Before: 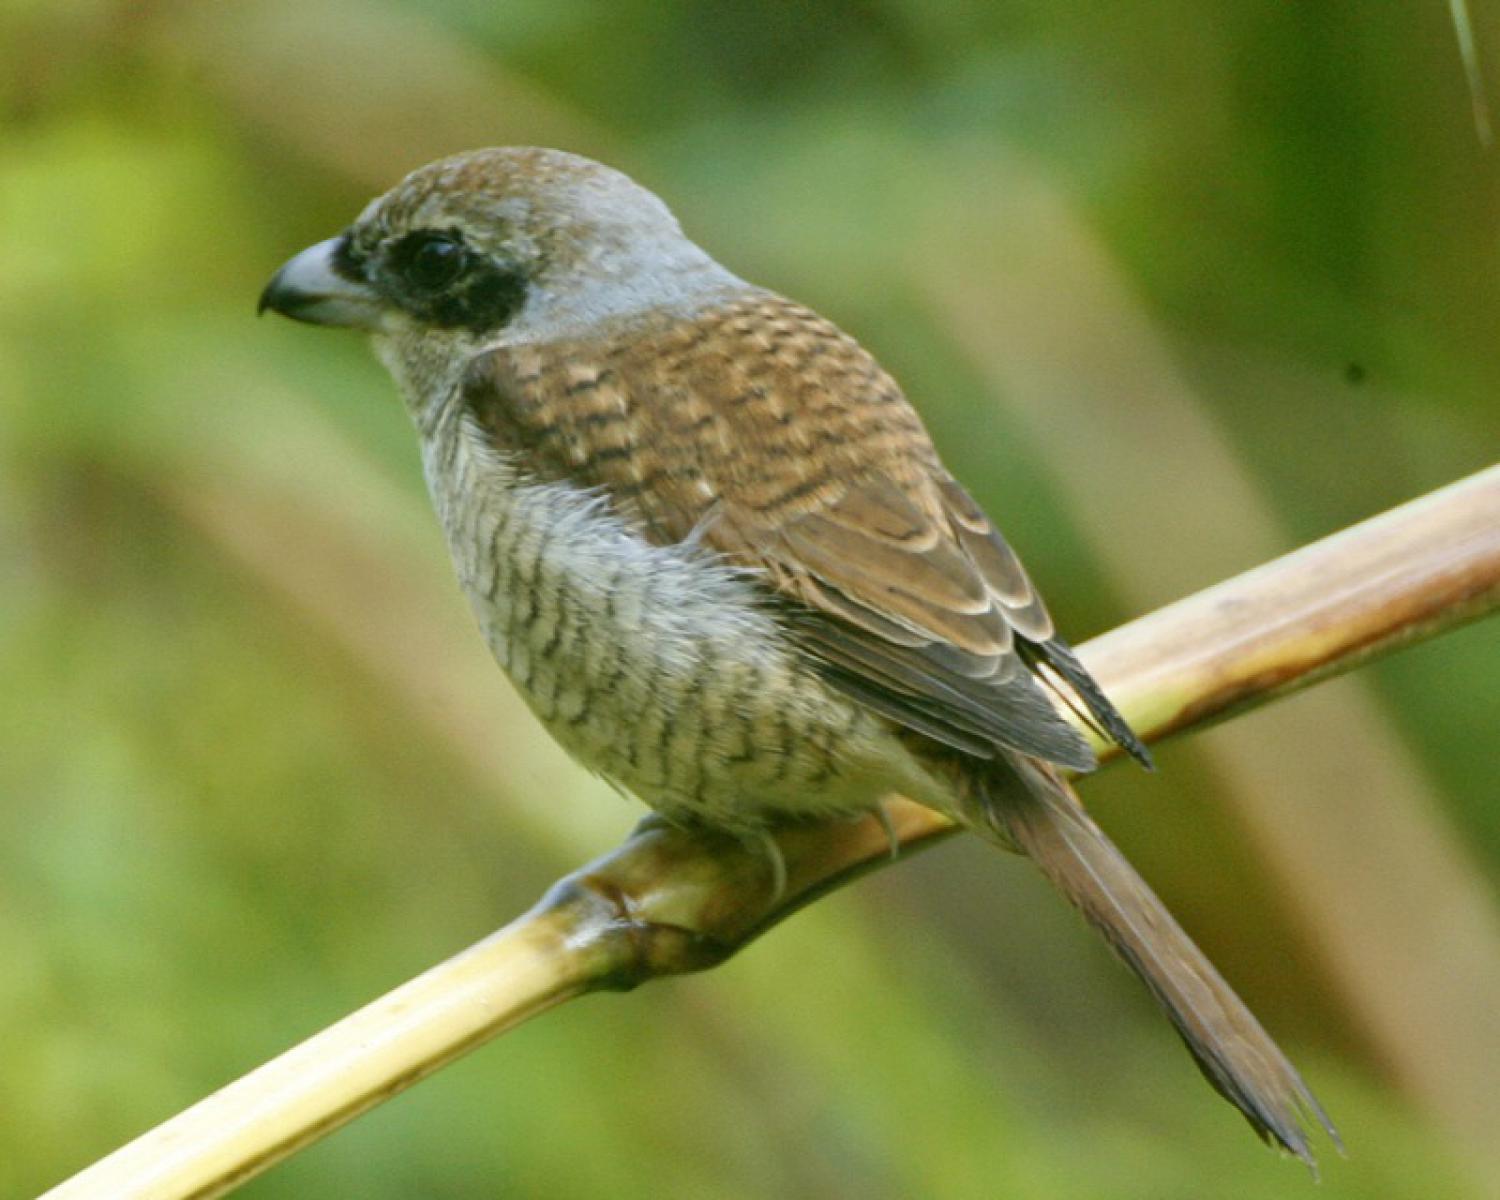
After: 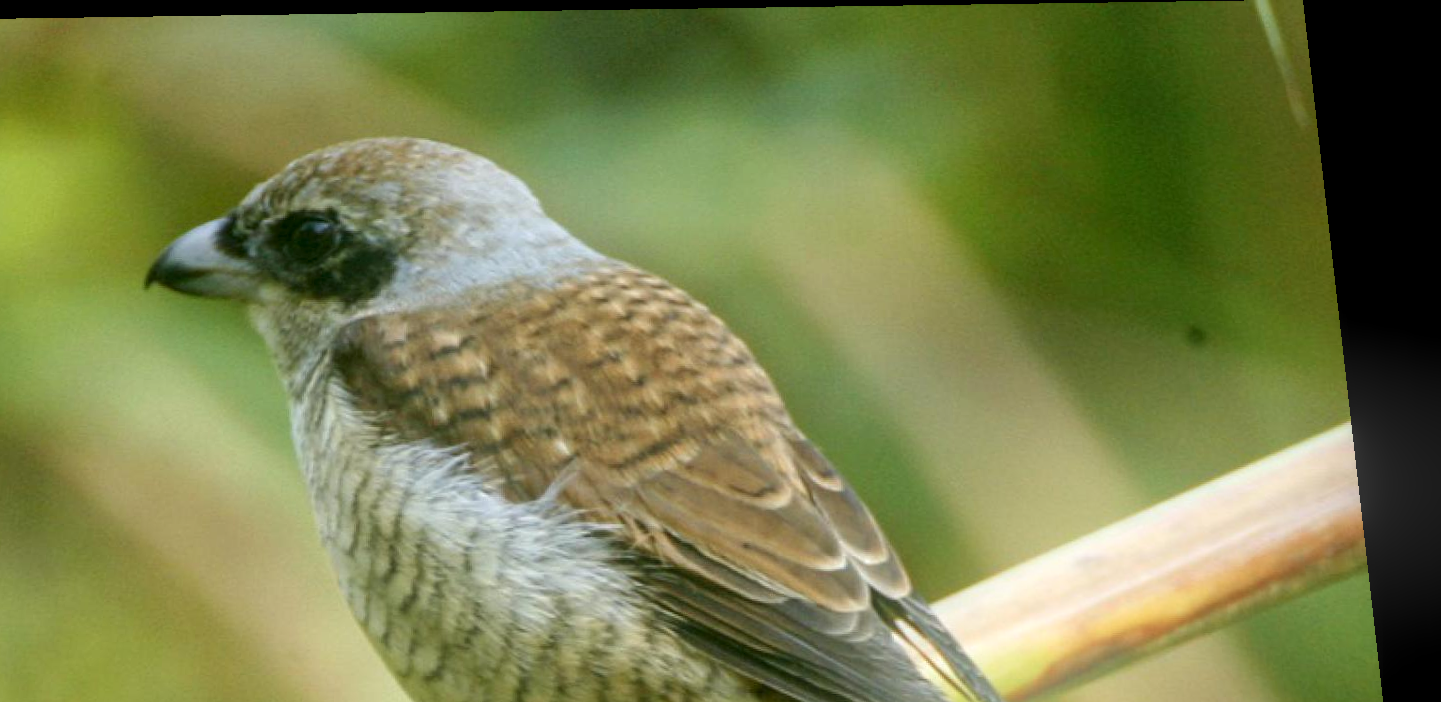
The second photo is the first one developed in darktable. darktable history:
local contrast: highlights 59%, detail 145%
contrast equalizer: y [[0.46, 0.454, 0.451, 0.451, 0.455, 0.46], [0.5 ×6], [0.5 ×6], [0 ×6], [0 ×6]]
bloom: on, module defaults
crop and rotate: left 11.812%, bottom 42.776%
rotate and perspective: rotation 0.128°, lens shift (vertical) -0.181, lens shift (horizontal) -0.044, shear 0.001, automatic cropping off
